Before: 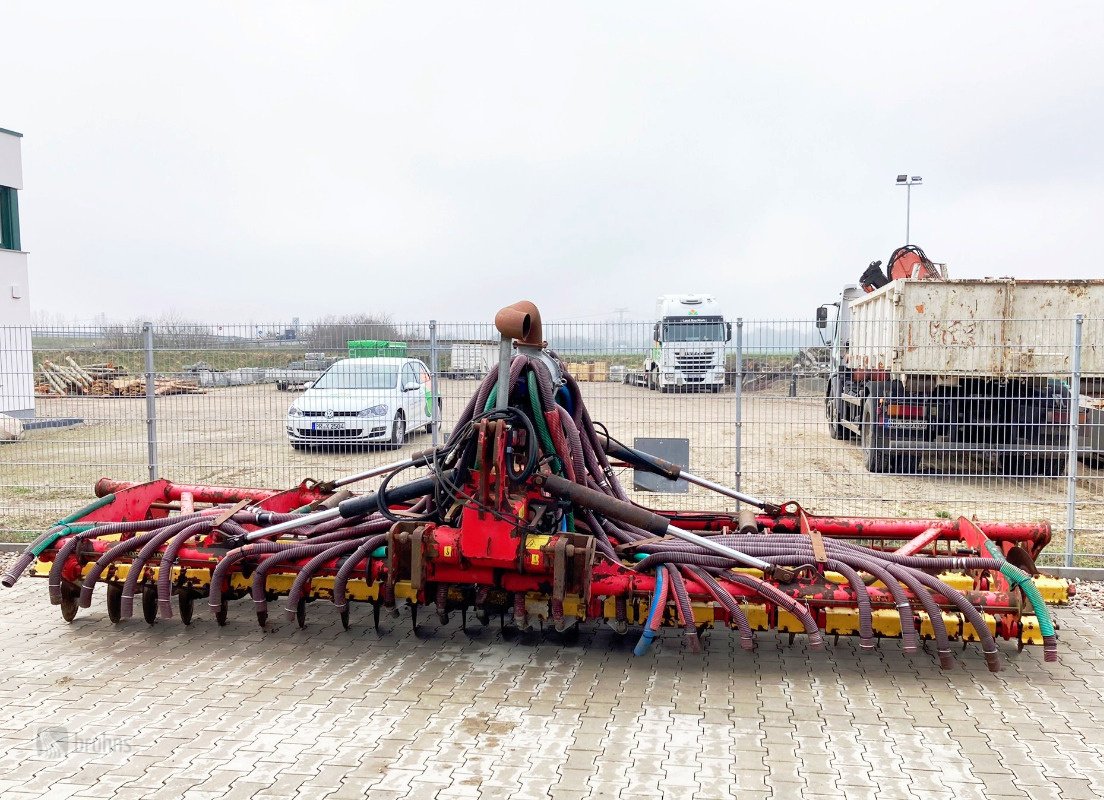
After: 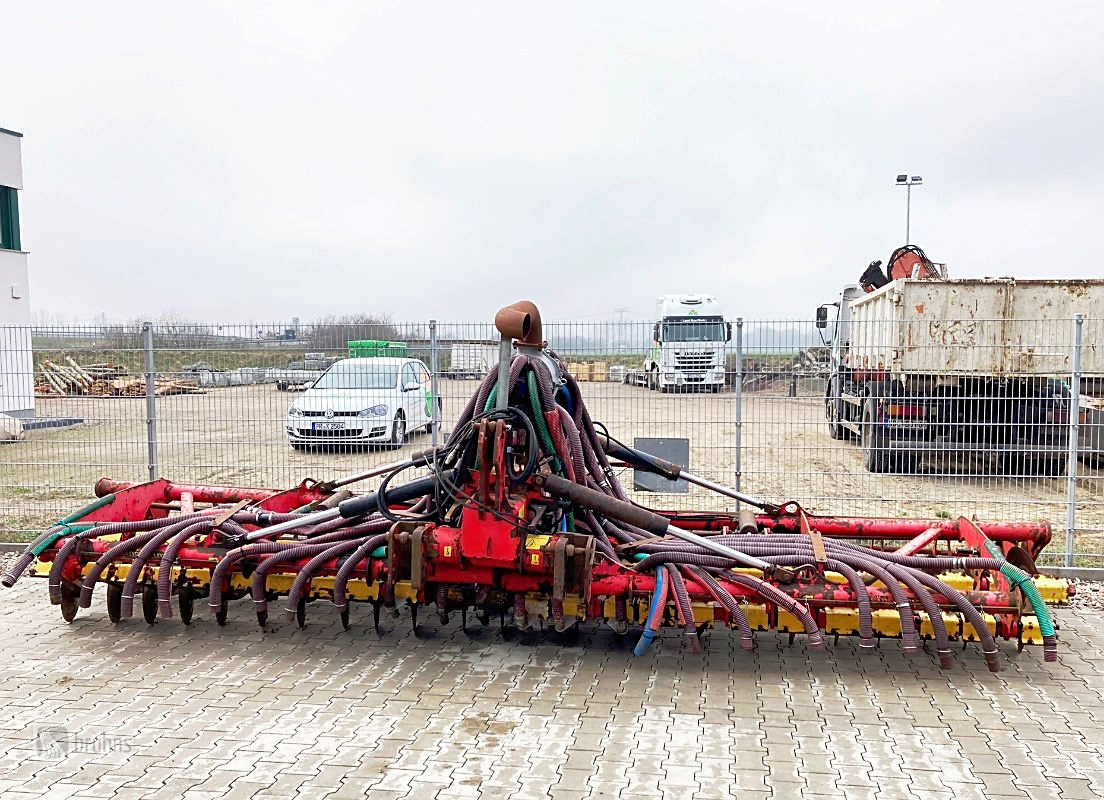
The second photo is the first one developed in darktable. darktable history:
shadows and highlights: radius 125, shadows 30.54, highlights -31.04, low approximation 0.01, soften with gaussian
sharpen: on, module defaults
